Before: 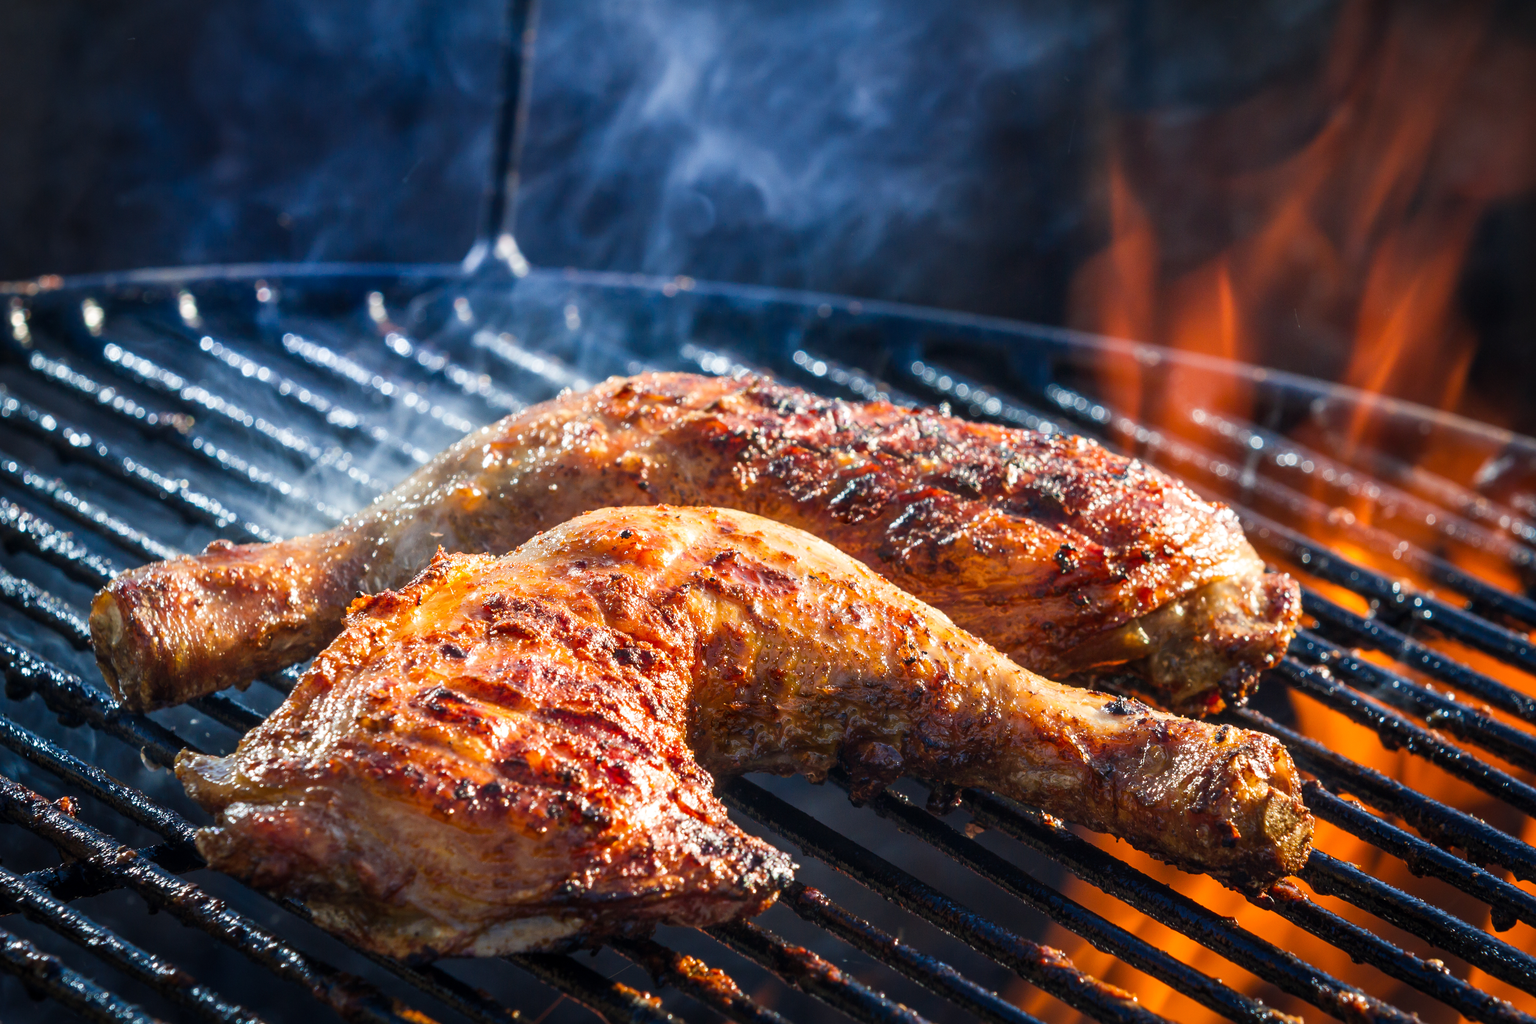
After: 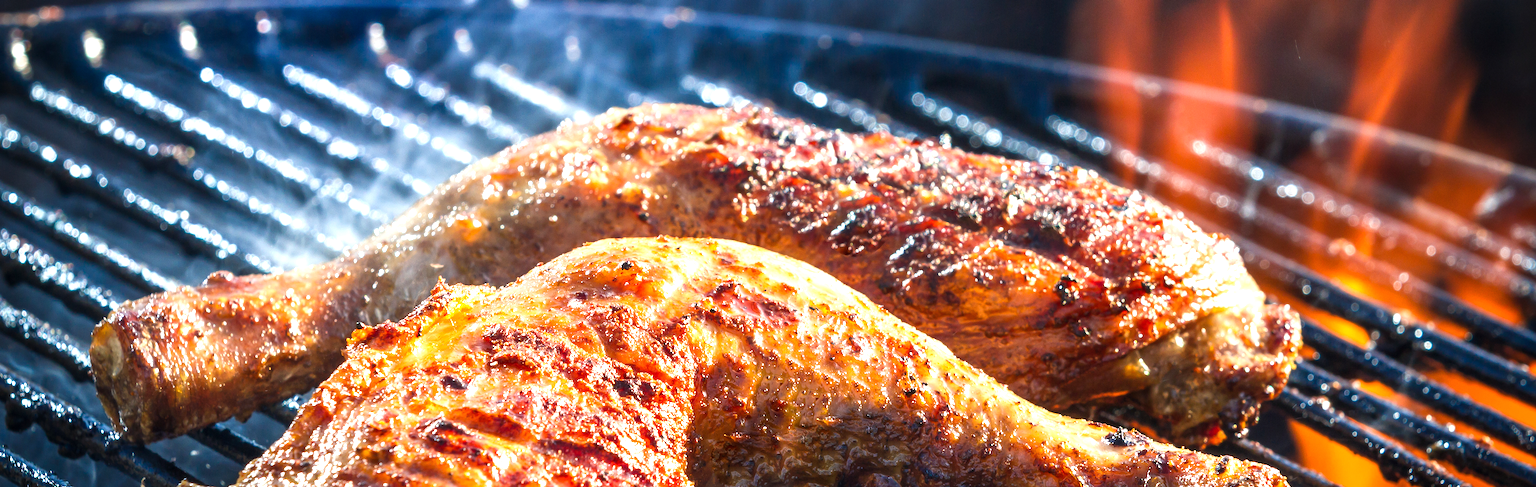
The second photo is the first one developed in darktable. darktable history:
crop and rotate: top 26.273%, bottom 26.079%
tone equalizer: -8 EV -0.787 EV, -7 EV -0.679 EV, -6 EV -0.594 EV, -5 EV -0.416 EV, -3 EV 0.403 EV, -2 EV 0.6 EV, -1 EV 0.678 EV, +0 EV 0.743 EV, smoothing diameter 24.96%, edges refinement/feathering 7.71, preserve details guided filter
